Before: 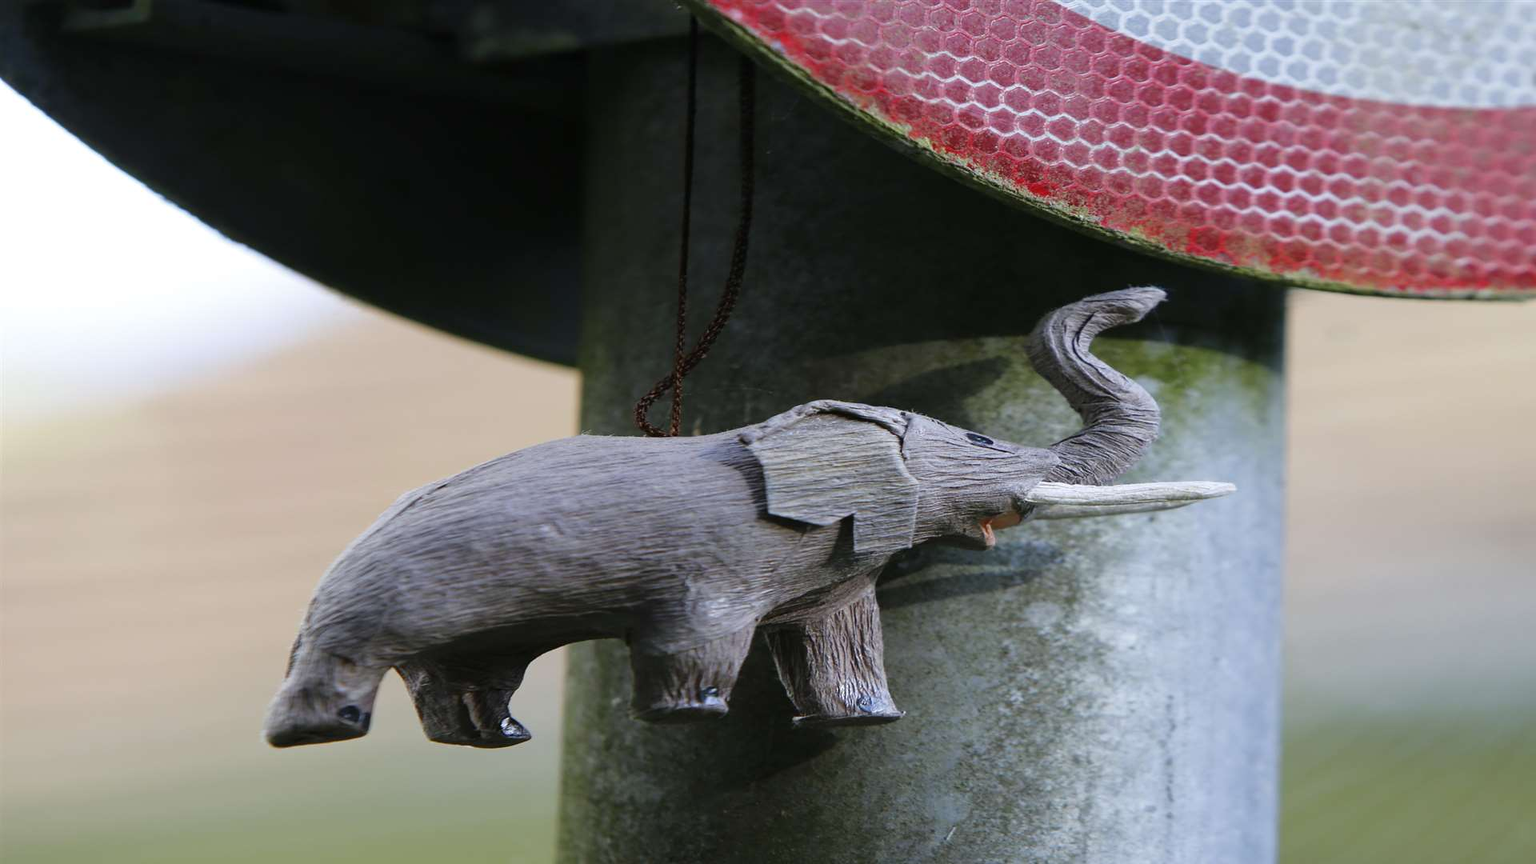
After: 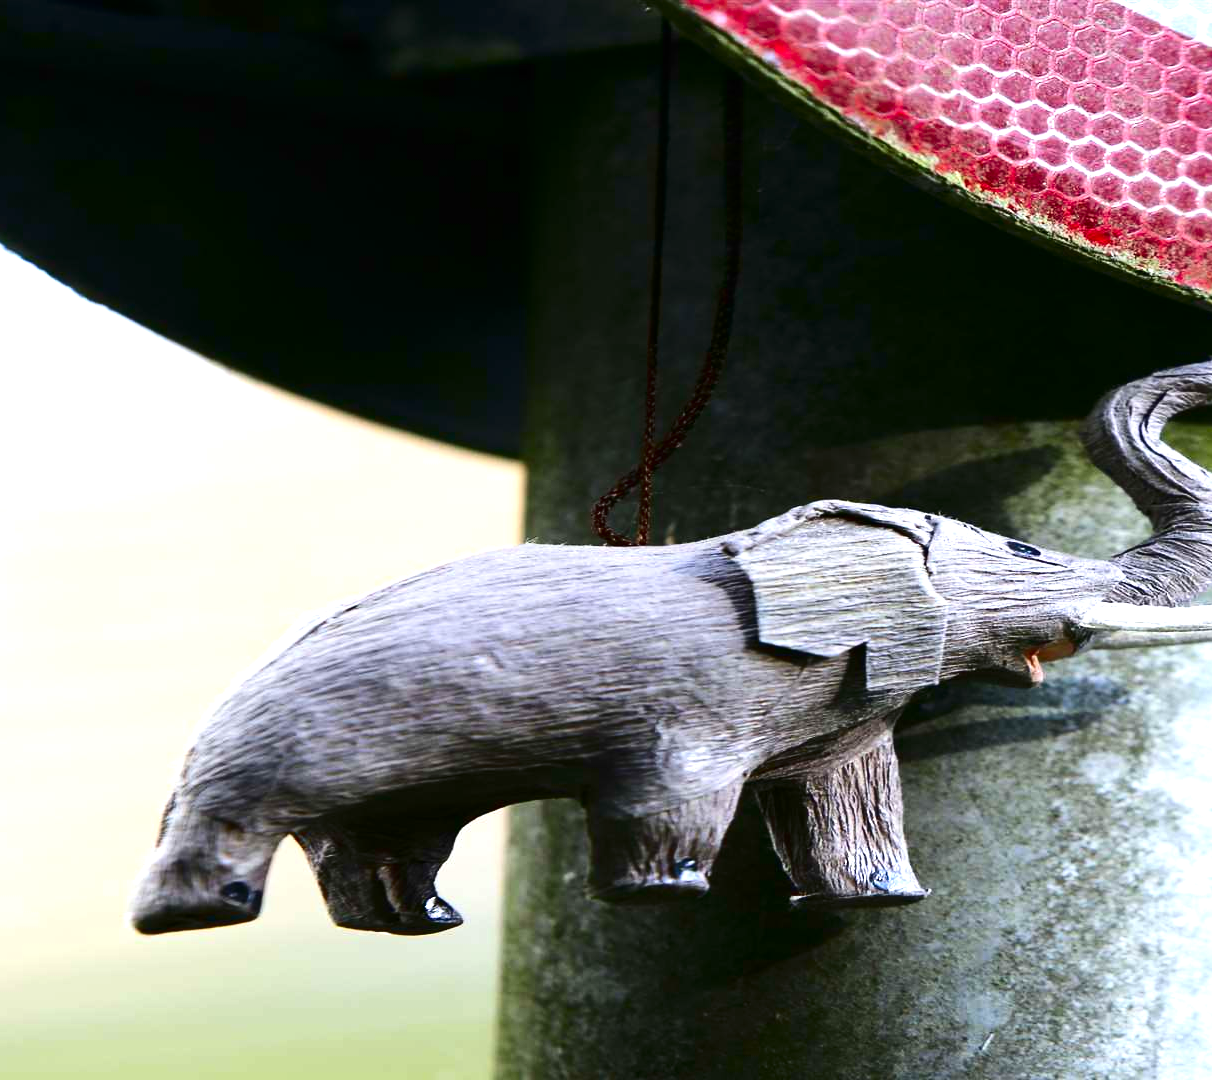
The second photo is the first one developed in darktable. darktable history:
crop: left 10.491%, right 26.352%
contrast brightness saturation: contrast 0.19, brightness -0.235, saturation 0.12
exposure: black level correction 0, exposure 1.2 EV, compensate exposure bias true, compensate highlight preservation false
